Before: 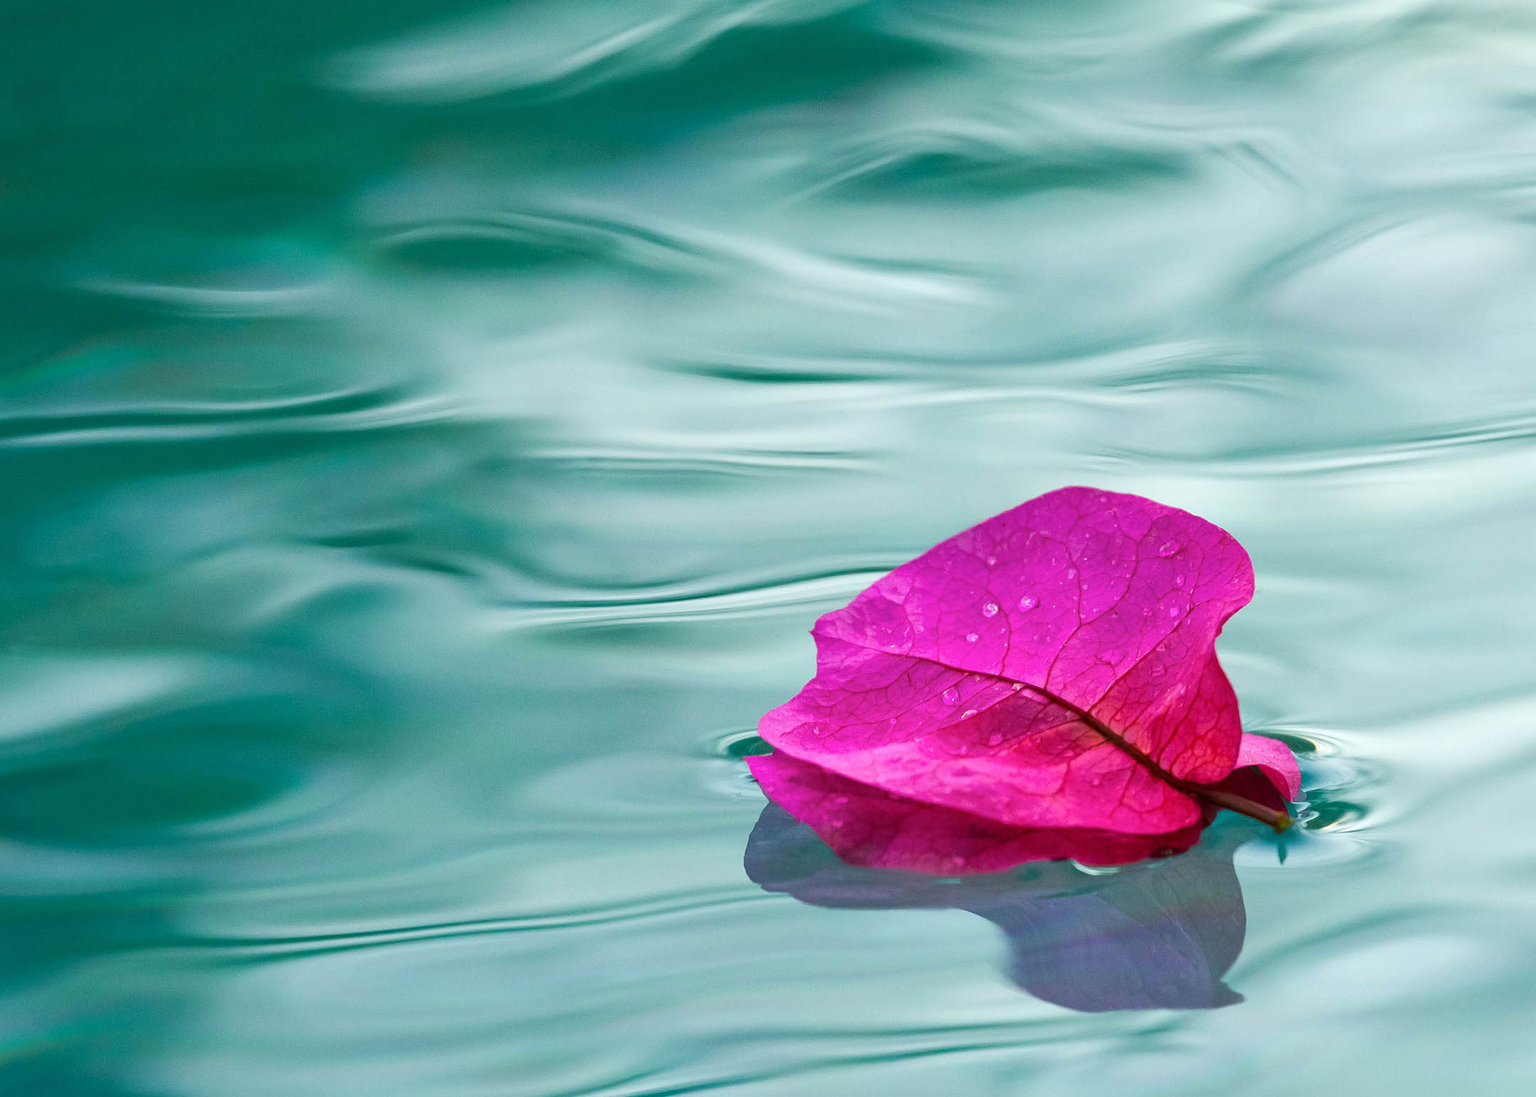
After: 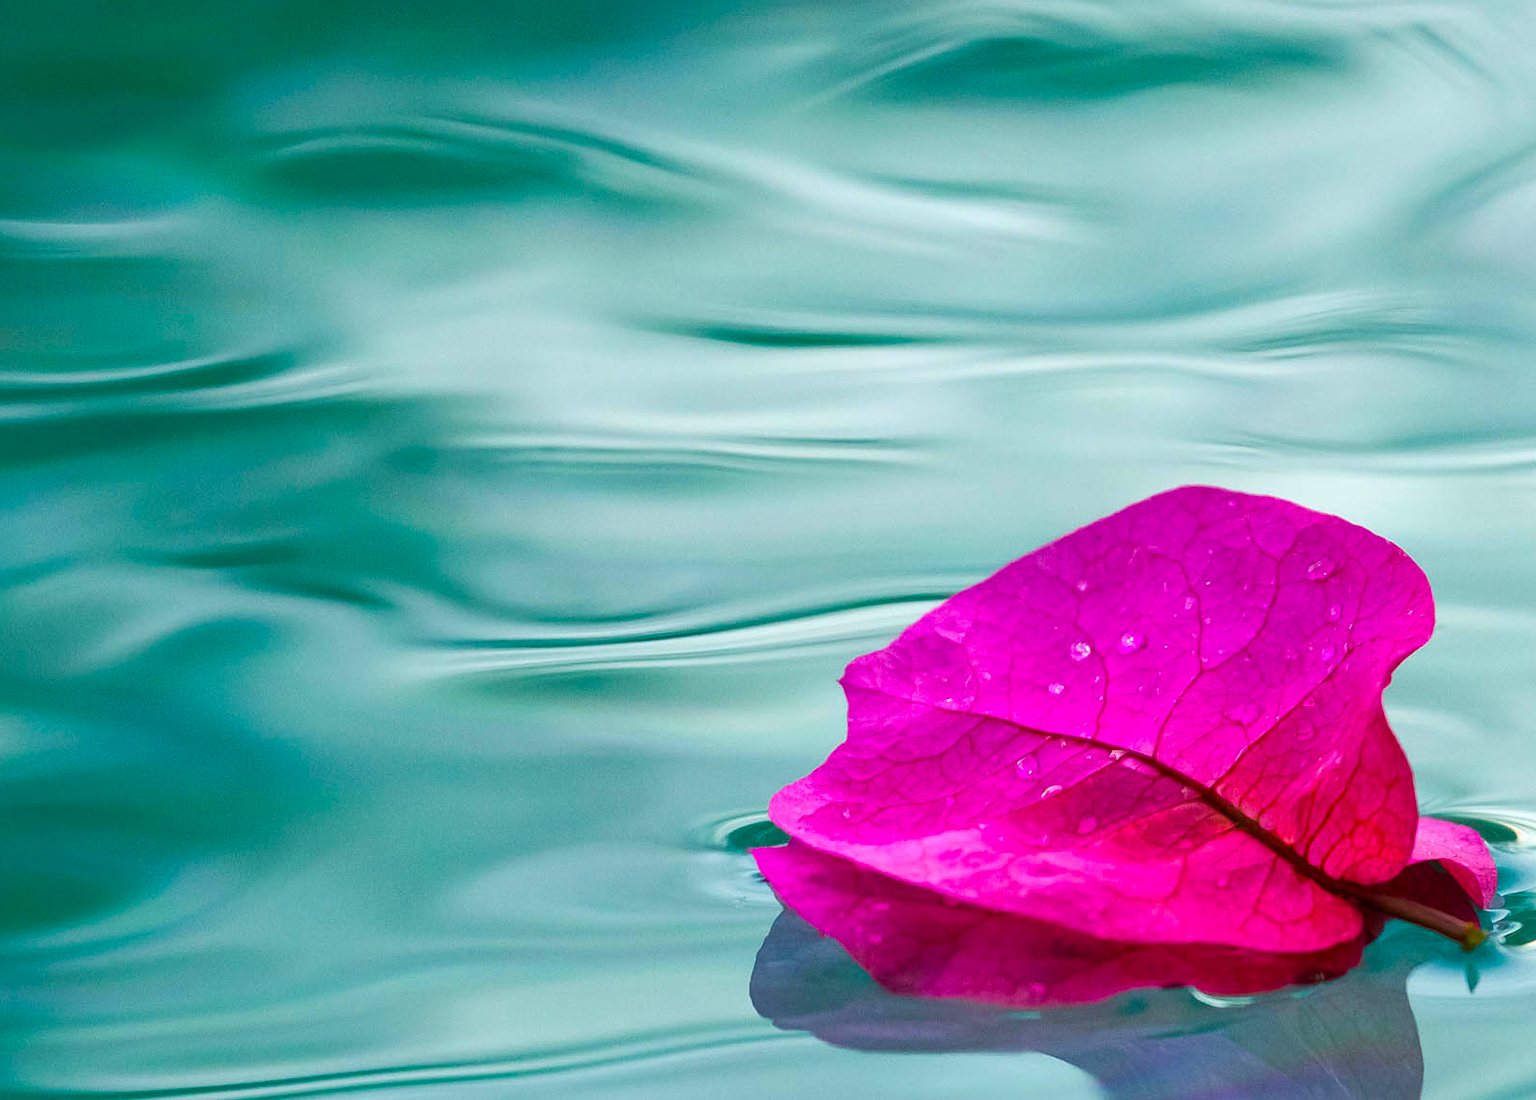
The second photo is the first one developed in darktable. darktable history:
color balance rgb: highlights gain › chroma 0.237%, highlights gain › hue 332.77°, perceptual saturation grading › global saturation 17.239%, global vibrance 20%
crop and rotate: left 12.113%, top 11.372%, right 13.369%, bottom 13.803%
